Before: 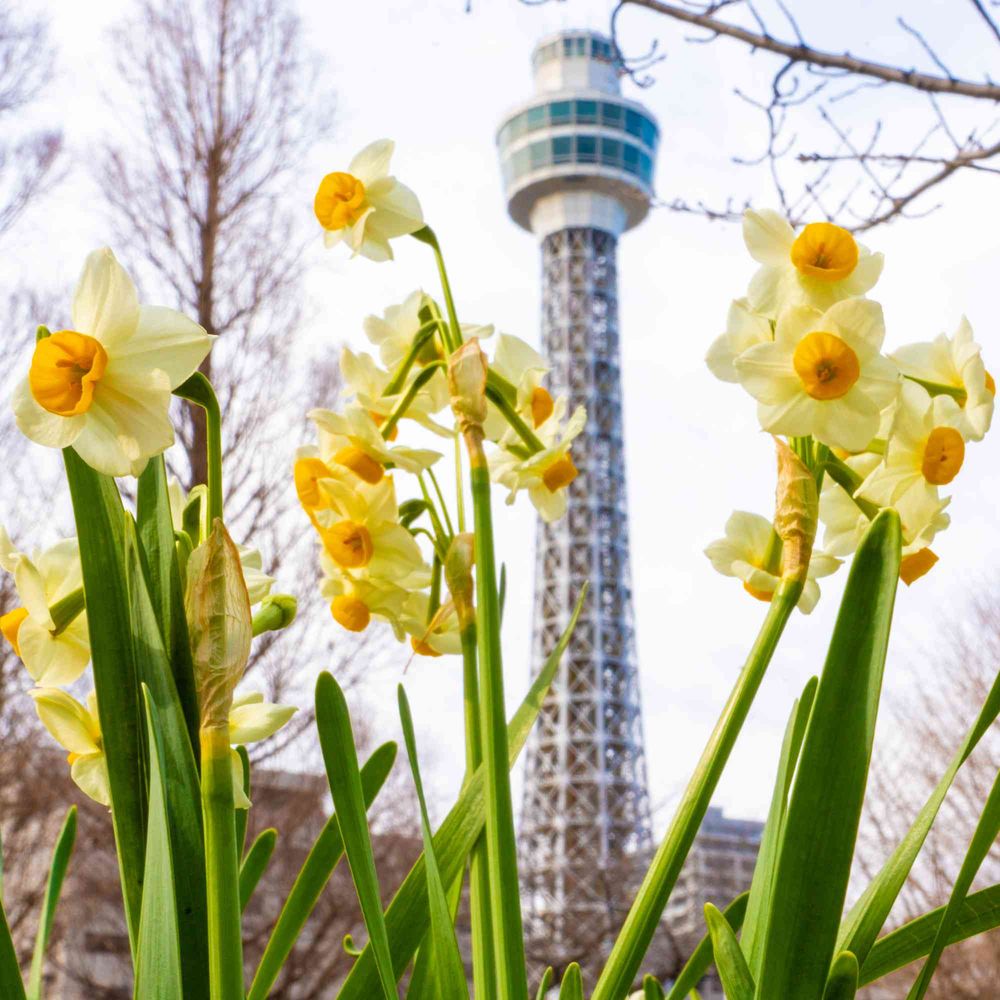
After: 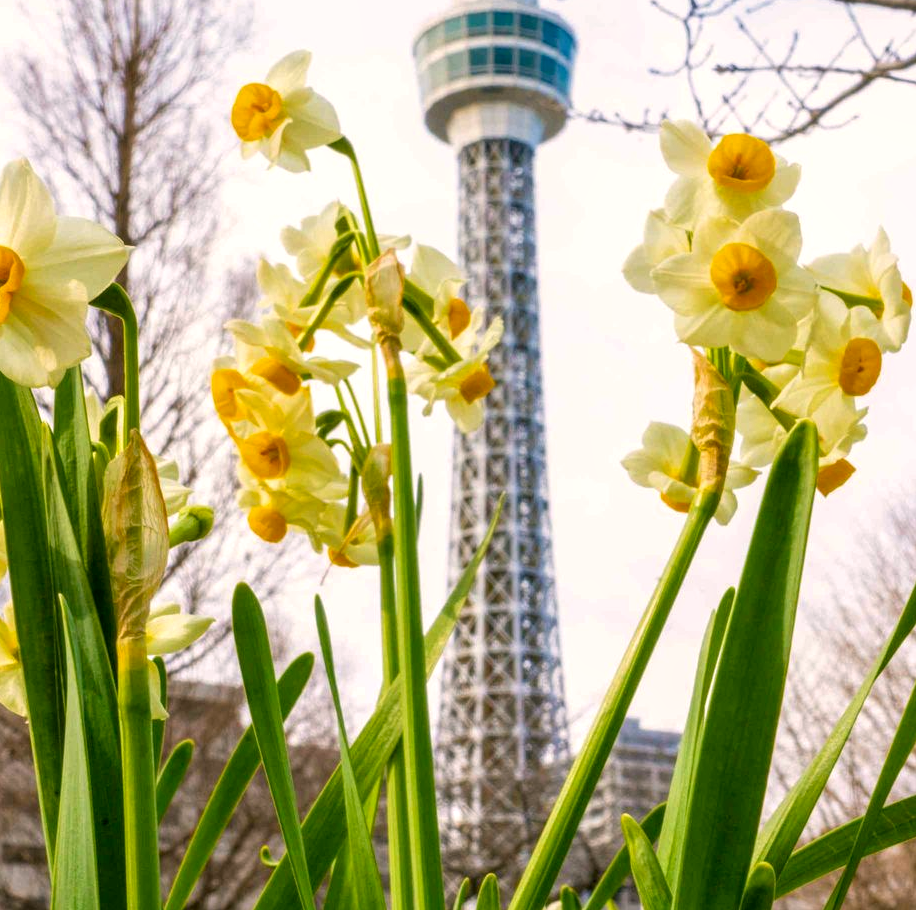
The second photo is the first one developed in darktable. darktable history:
local contrast: on, module defaults
crop and rotate: left 8.369%, top 8.907%
color correction: highlights a* 4.6, highlights b* 4.98, shadows a* -8.16, shadows b* 4.88
